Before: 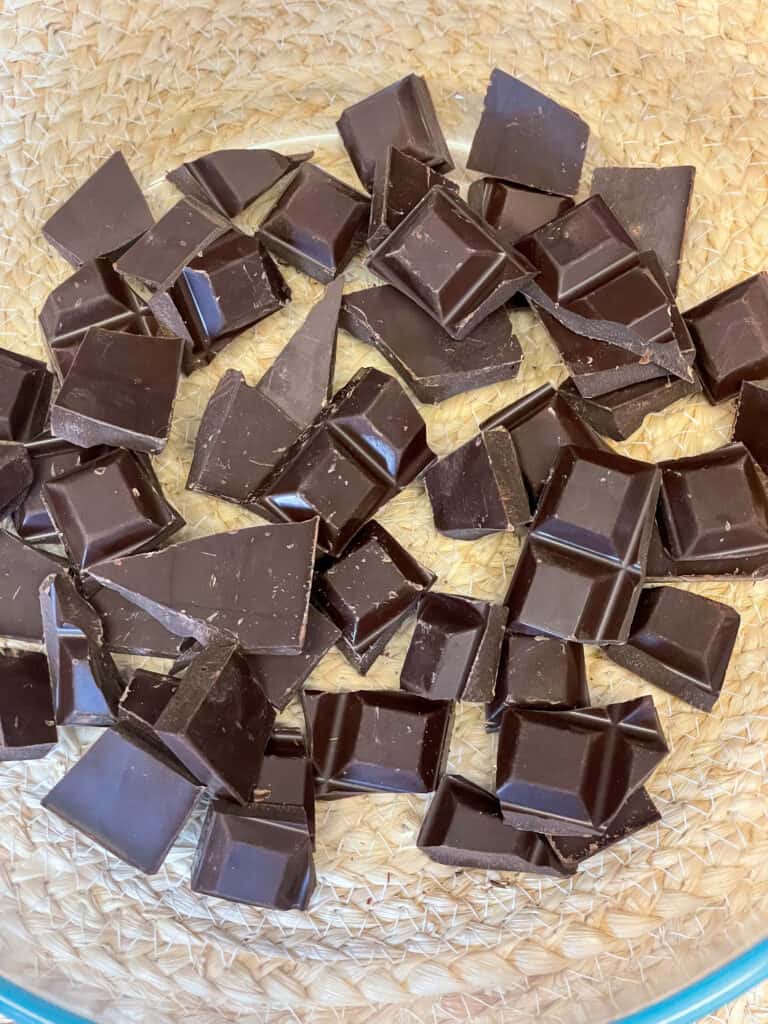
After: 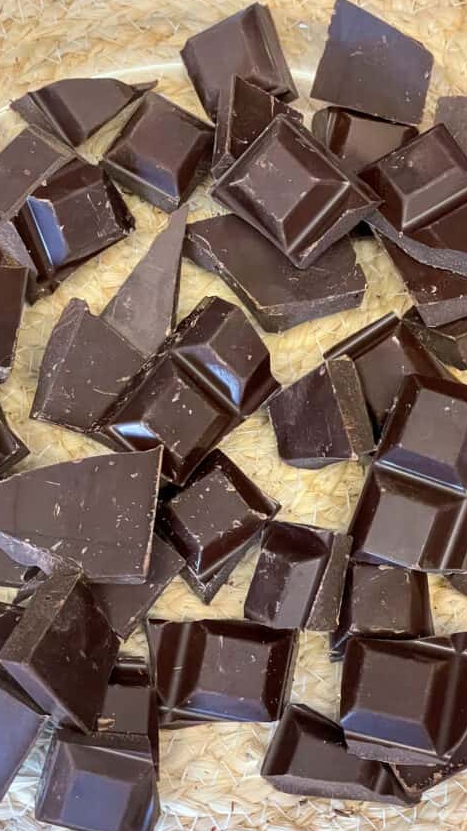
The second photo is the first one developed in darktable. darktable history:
crop: left 20.318%, top 6.953%, right 18.758%, bottom 11.884%
